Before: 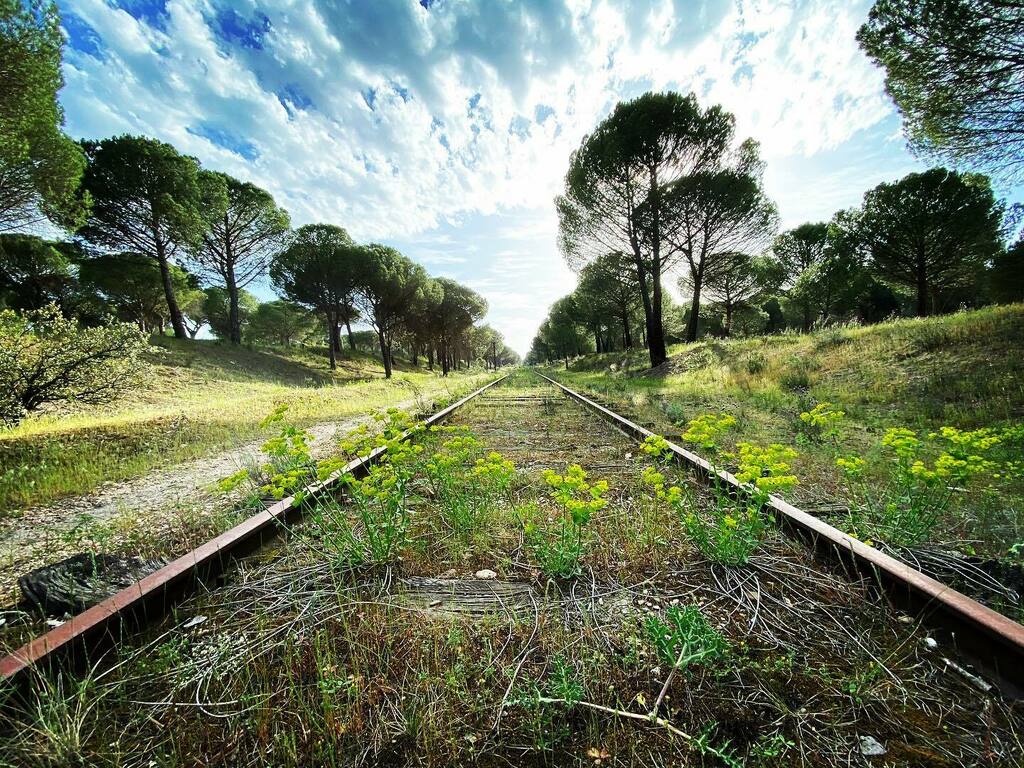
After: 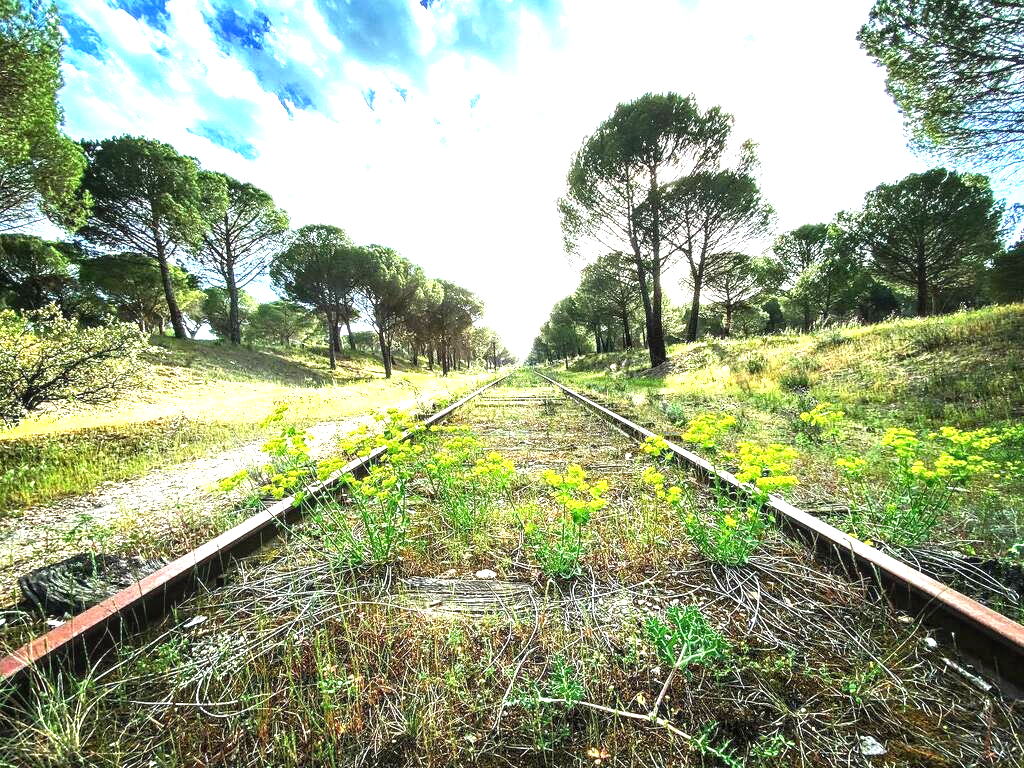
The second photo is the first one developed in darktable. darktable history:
exposure: black level correction 0, exposure 1.29 EV, compensate highlight preservation false
local contrast: on, module defaults
